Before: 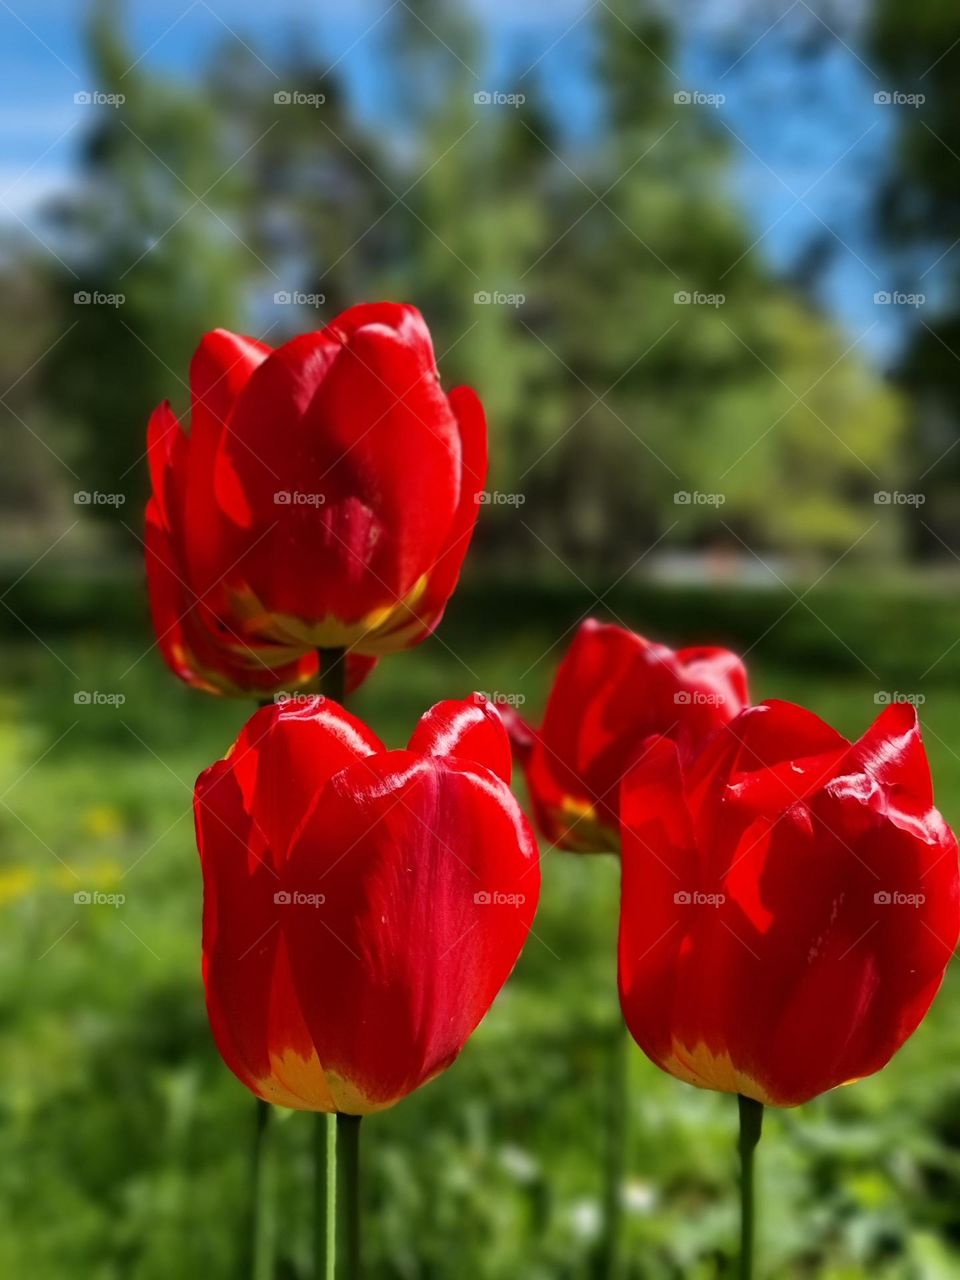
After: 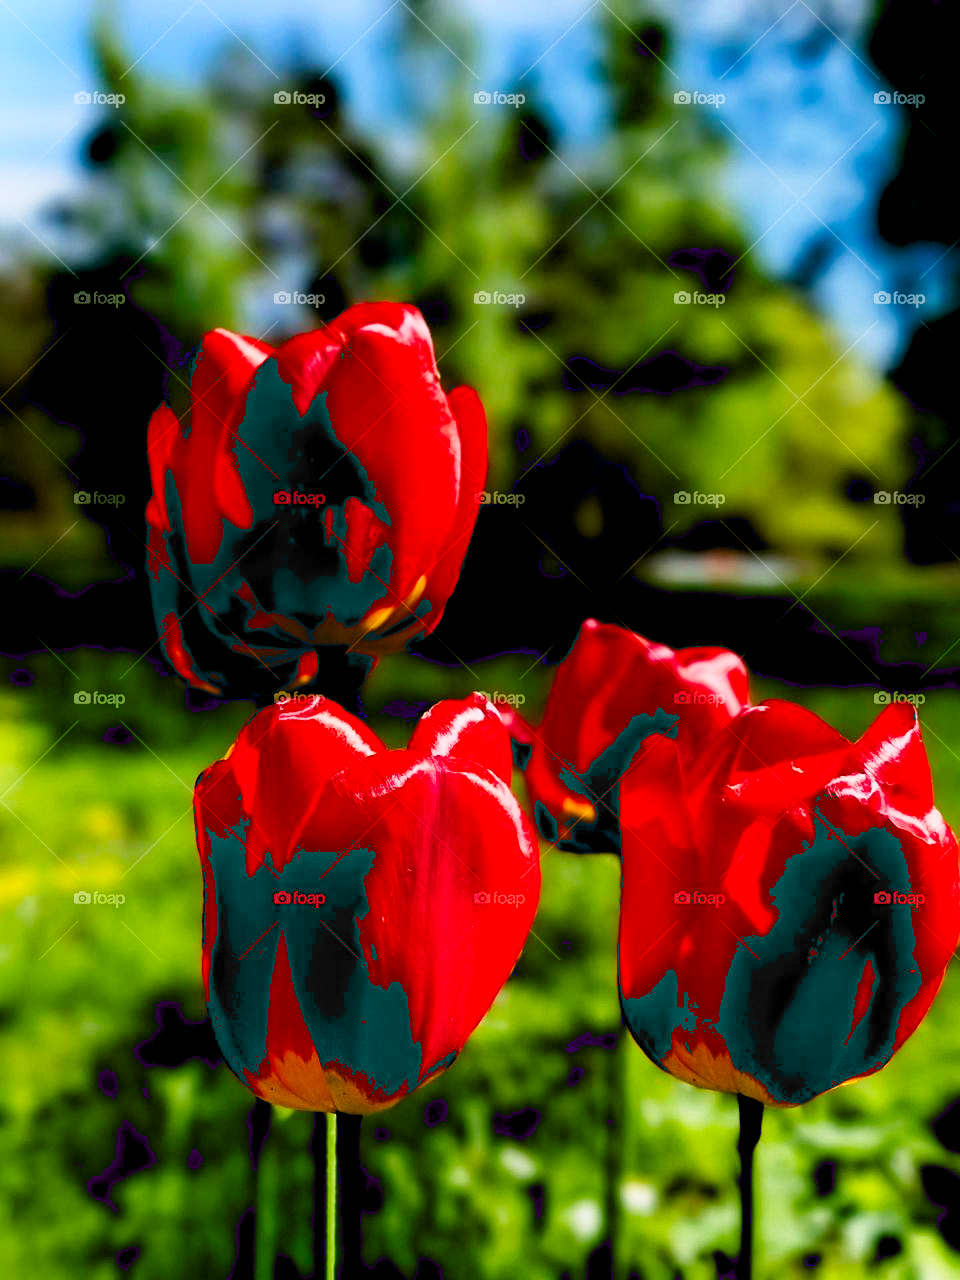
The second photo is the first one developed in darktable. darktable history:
filmic rgb: black relative exposure -5.83 EV, white relative exposure 3.39 EV, hardness 3.68
exposure: black level correction 0.038, exposure 0.498 EV, compensate highlight preservation false
shadows and highlights: shadows -53.83, highlights 85.01, soften with gaussian
tone curve: curves: ch0 [(0, 0.003) (0.117, 0.101) (0.257, 0.246) (0.408, 0.432) (0.632, 0.716) (0.795, 0.884) (1, 1)]; ch1 [(0, 0) (0.227, 0.197) (0.405, 0.421) (0.501, 0.501) (0.522, 0.526) (0.546, 0.564) (0.589, 0.602) (0.696, 0.761) (0.976, 0.992)]; ch2 [(0, 0) (0.208, 0.176) (0.377, 0.38) (0.5, 0.5) (0.537, 0.534) (0.571, 0.577) (0.627, 0.64) (0.698, 0.76) (1, 1)], preserve colors none
